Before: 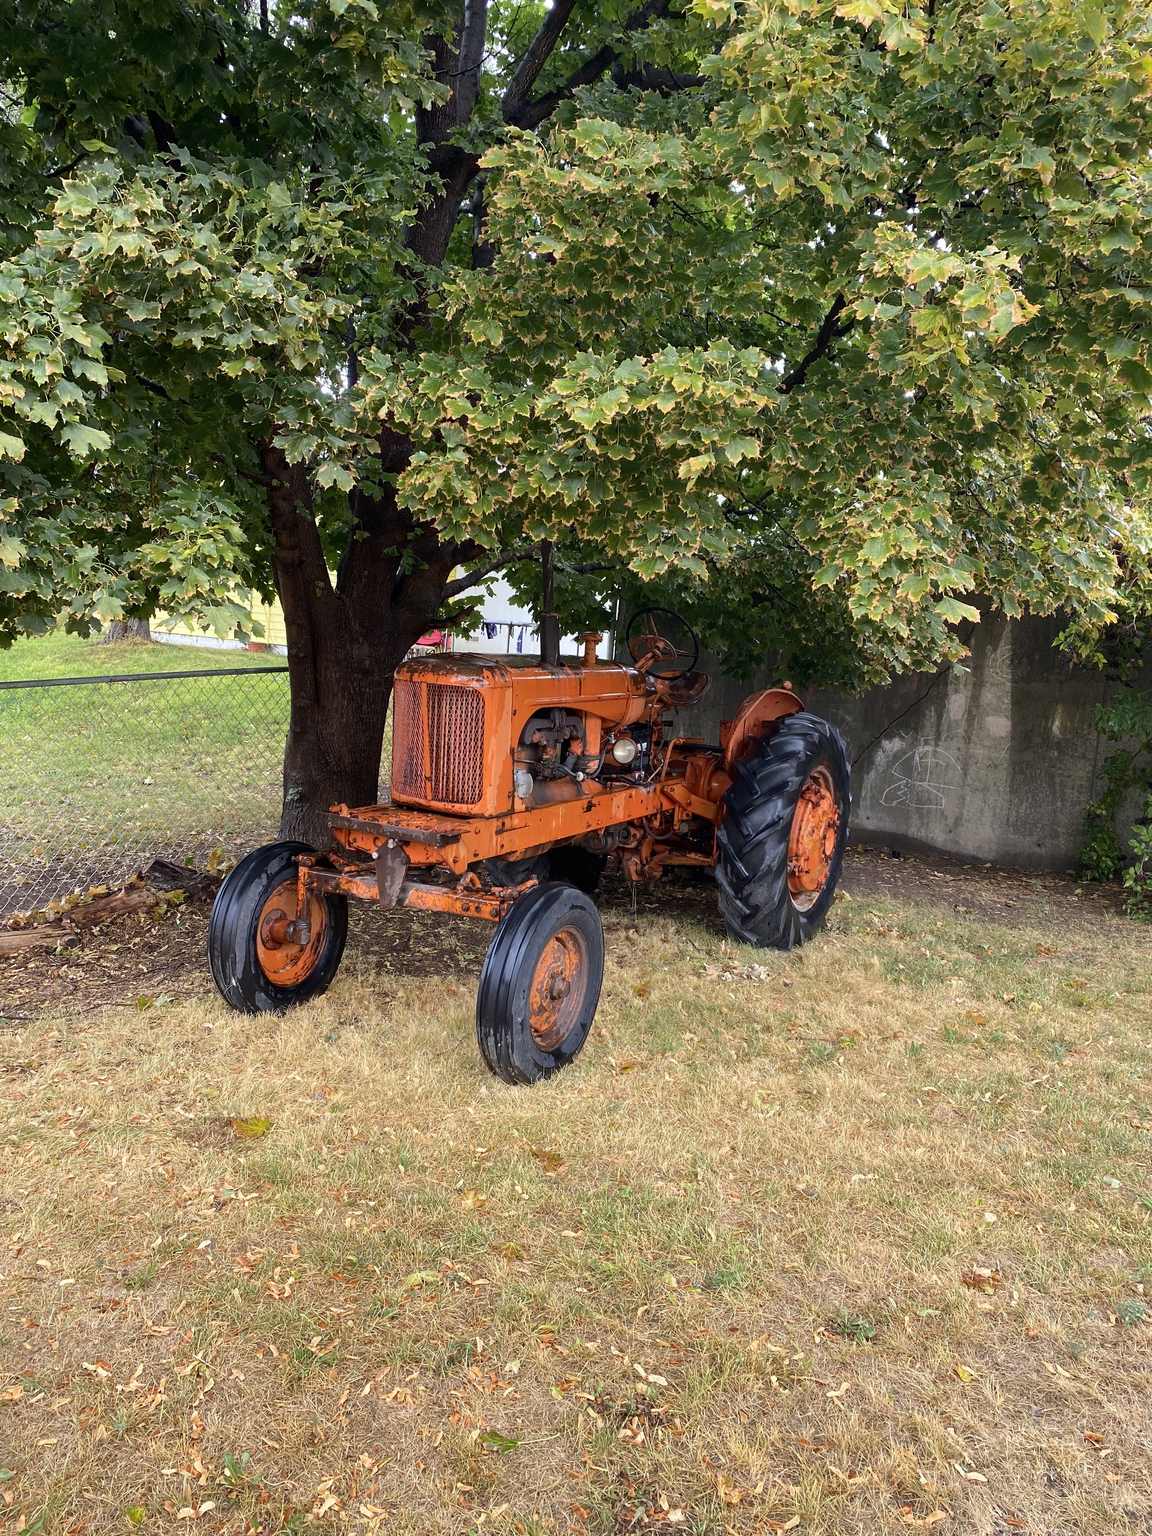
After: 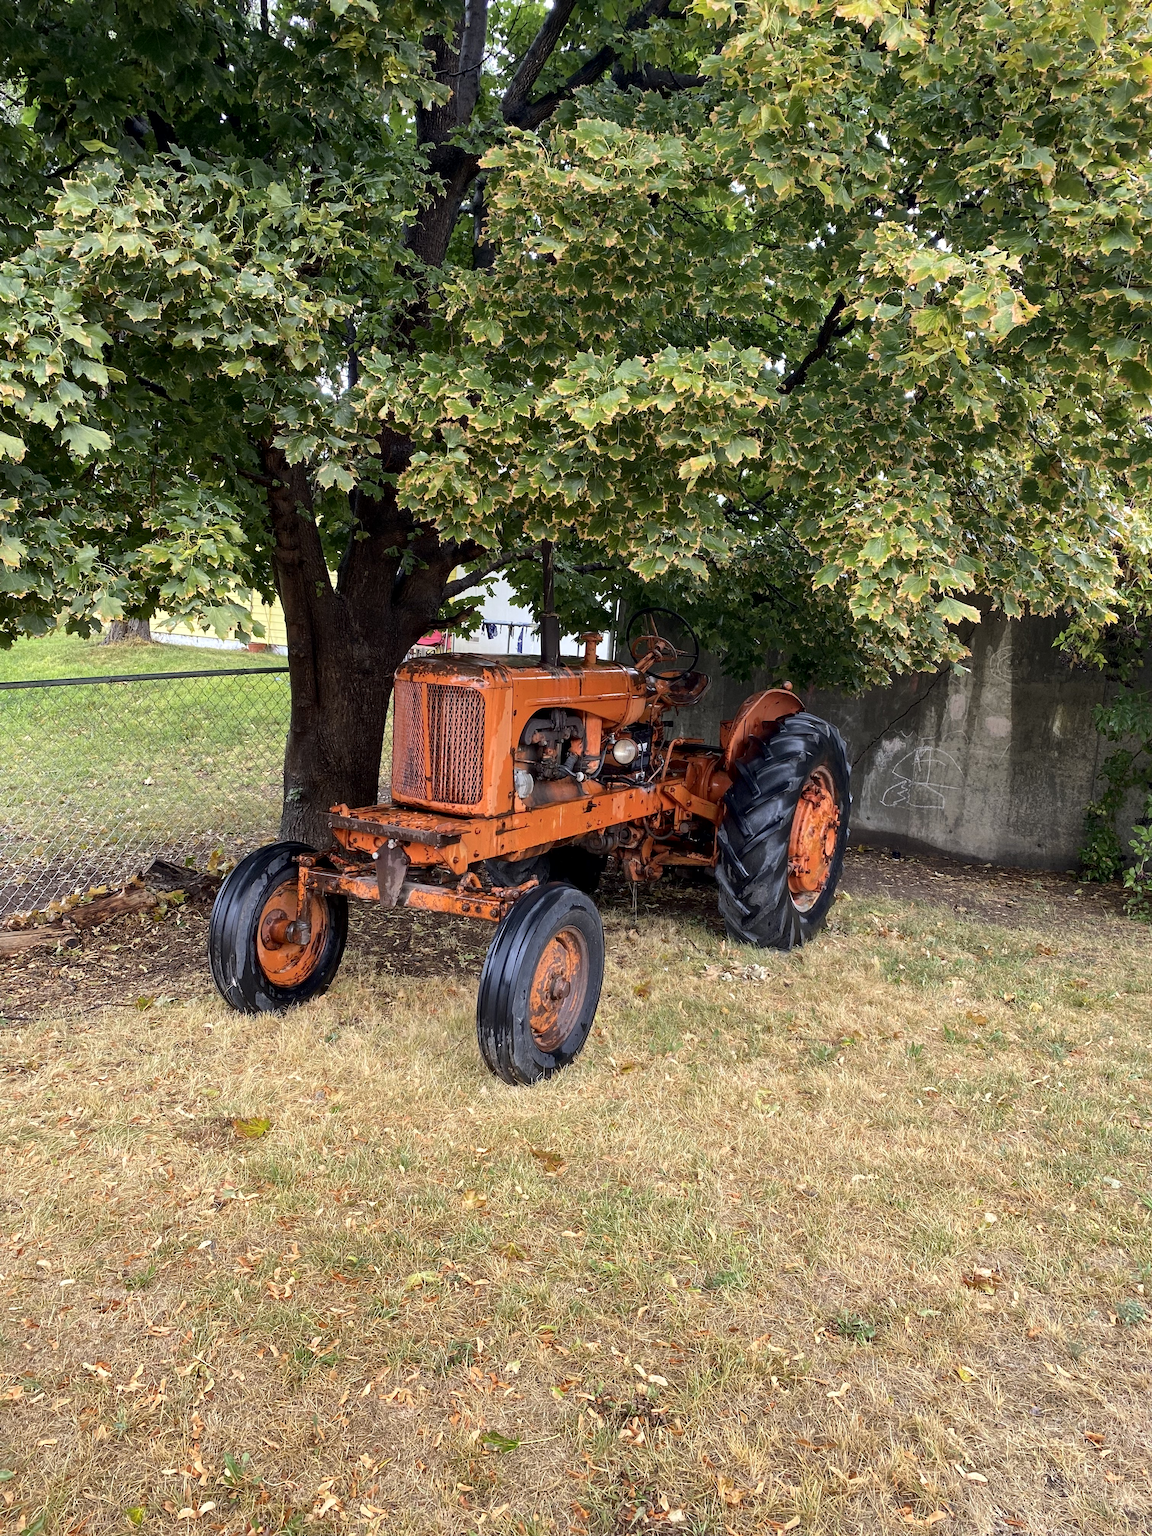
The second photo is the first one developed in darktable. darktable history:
local contrast: mode bilateral grid, contrast 25, coarseness 51, detail 124%, midtone range 0.2
